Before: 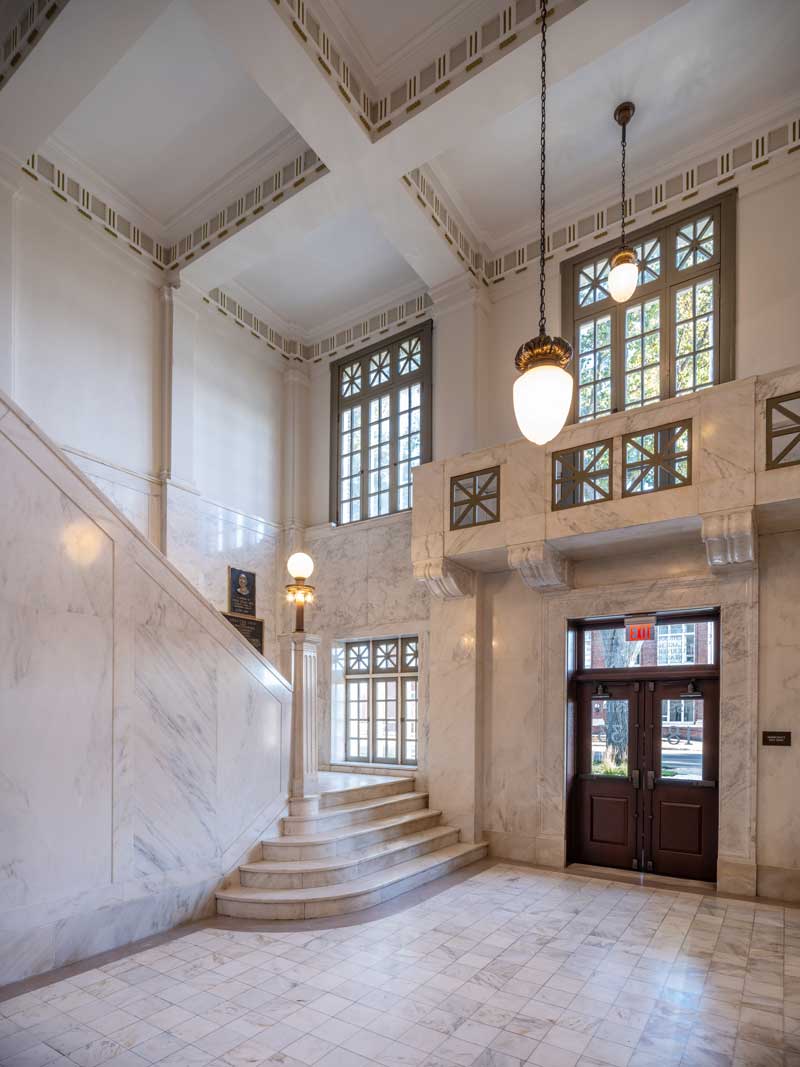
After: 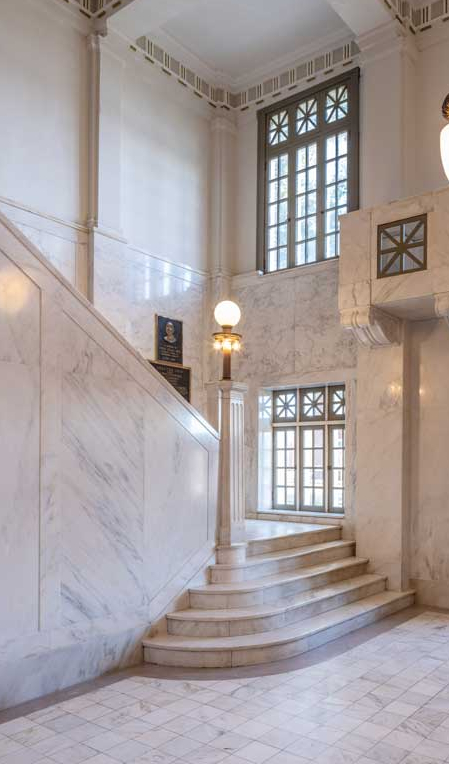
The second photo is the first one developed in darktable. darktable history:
base curve: curves: ch0 [(0, 0) (0.989, 0.992)], preserve colors none
crop: left 9.204%, top 23.635%, right 34.61%, bottom 4.688%
